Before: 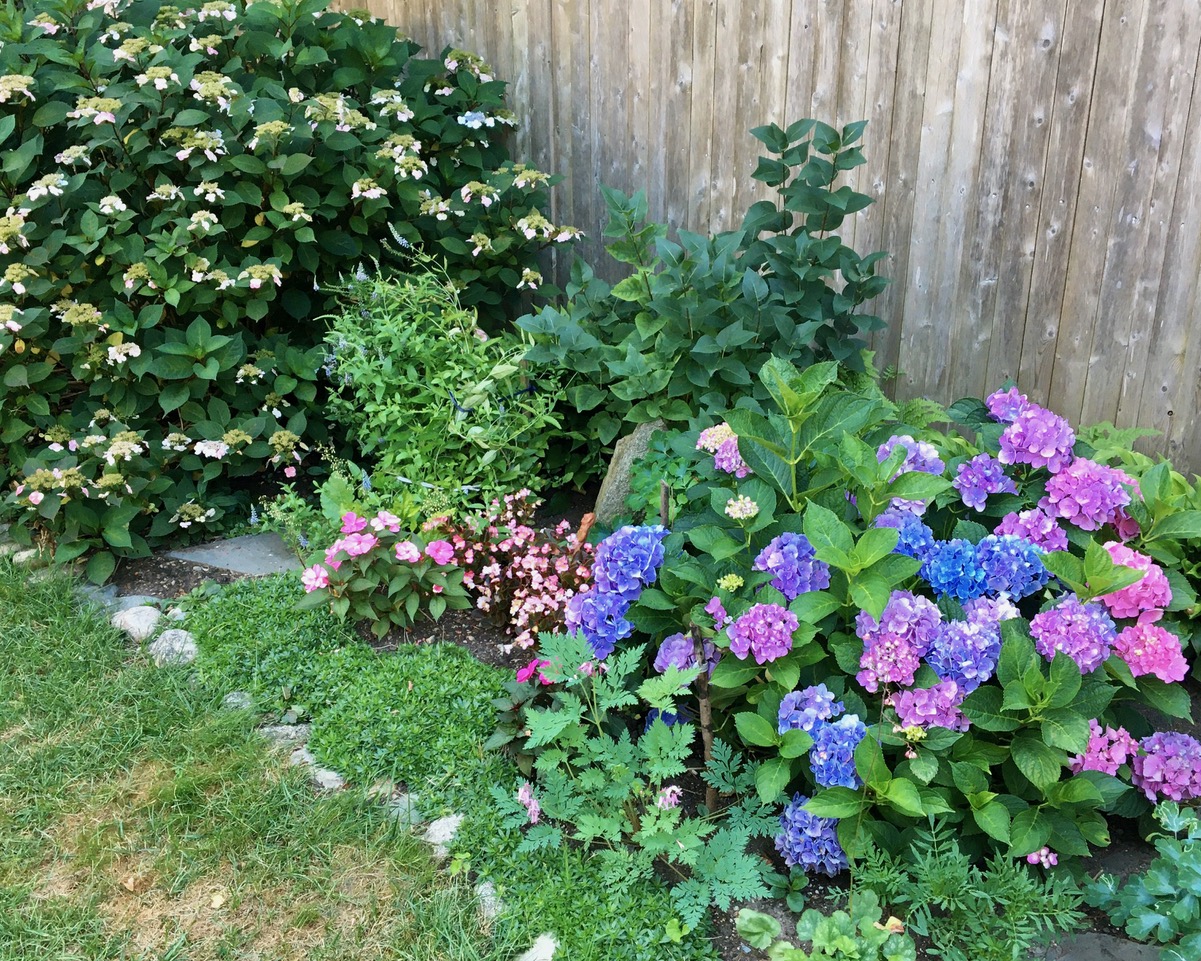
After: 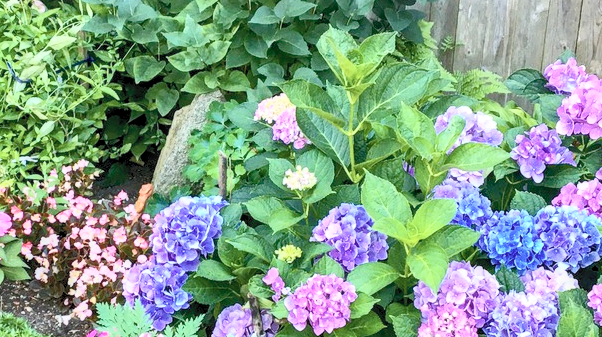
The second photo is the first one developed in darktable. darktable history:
crop: left 36.846%, top 34.311%, right 12.951%, bottom 30.611%
local contrast: on, module defaults
exposure: compensate highlight preservation false
contrast brightness saturation: contrast 0.448, brightness 0.555, saturation -0.193
color balance rgb: perceptual saturation grading › global saturation 30.347%, contrast -20.392%
